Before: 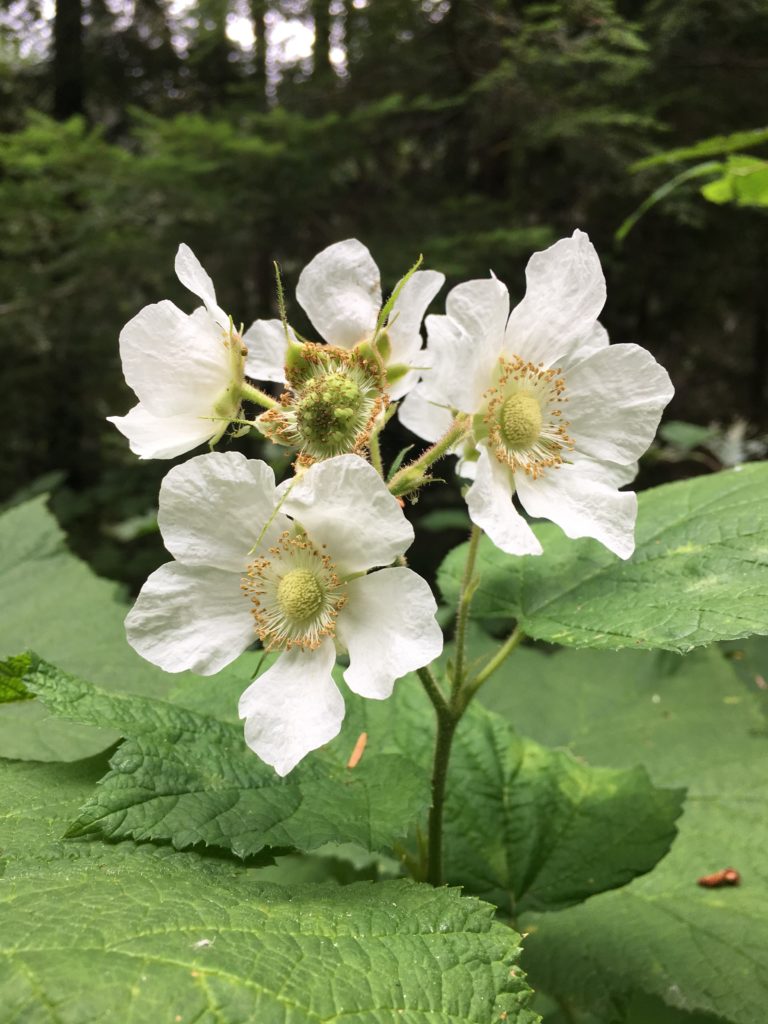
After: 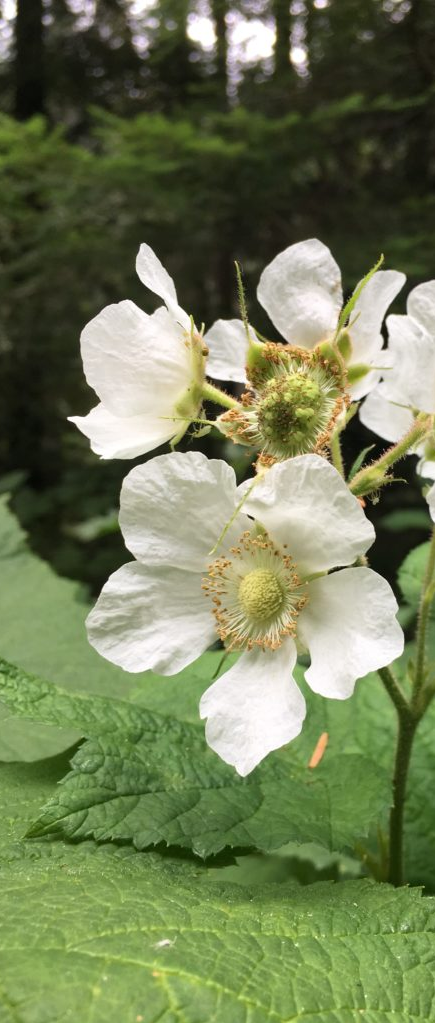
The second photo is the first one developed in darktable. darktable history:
crop: left 5.129%, right 38.174%
